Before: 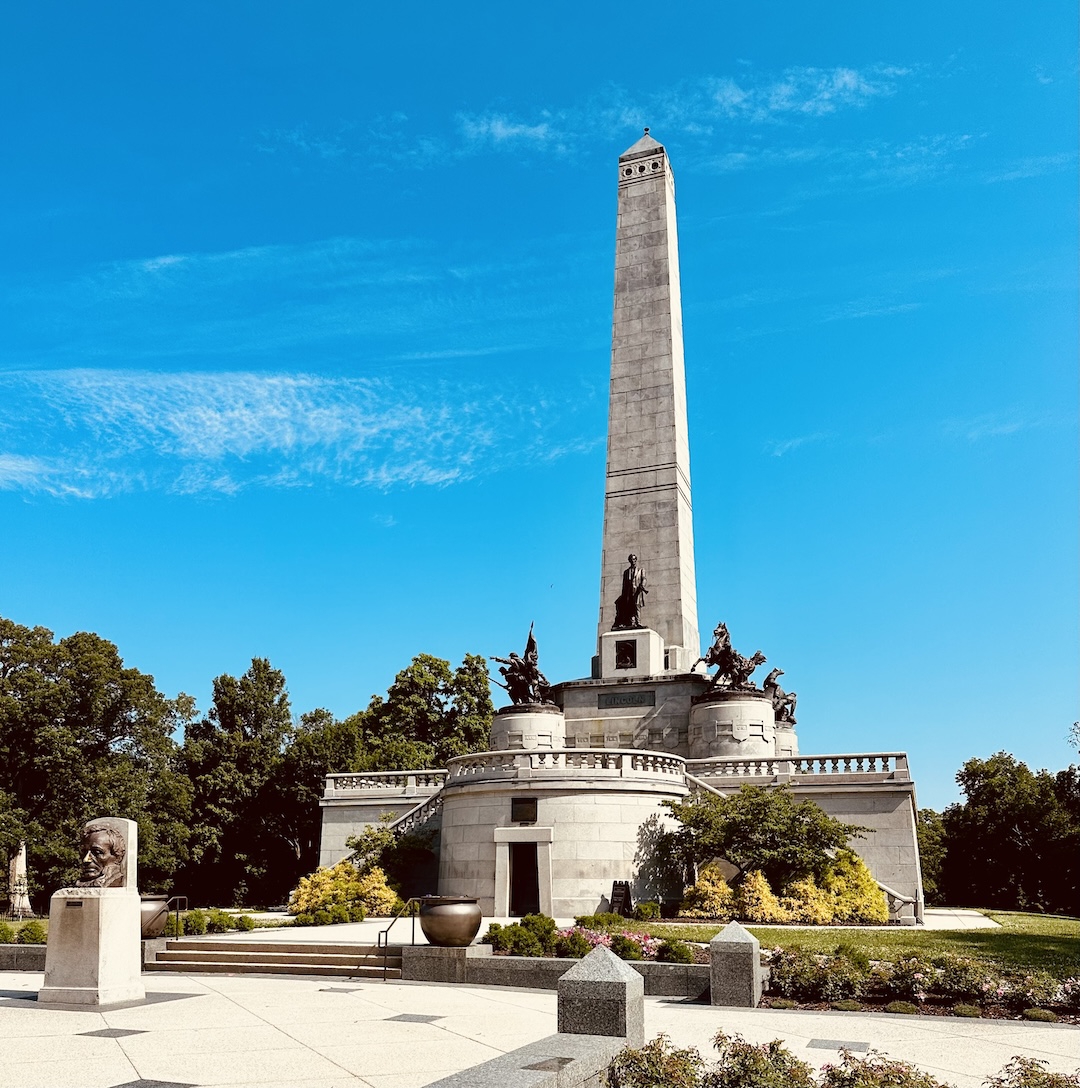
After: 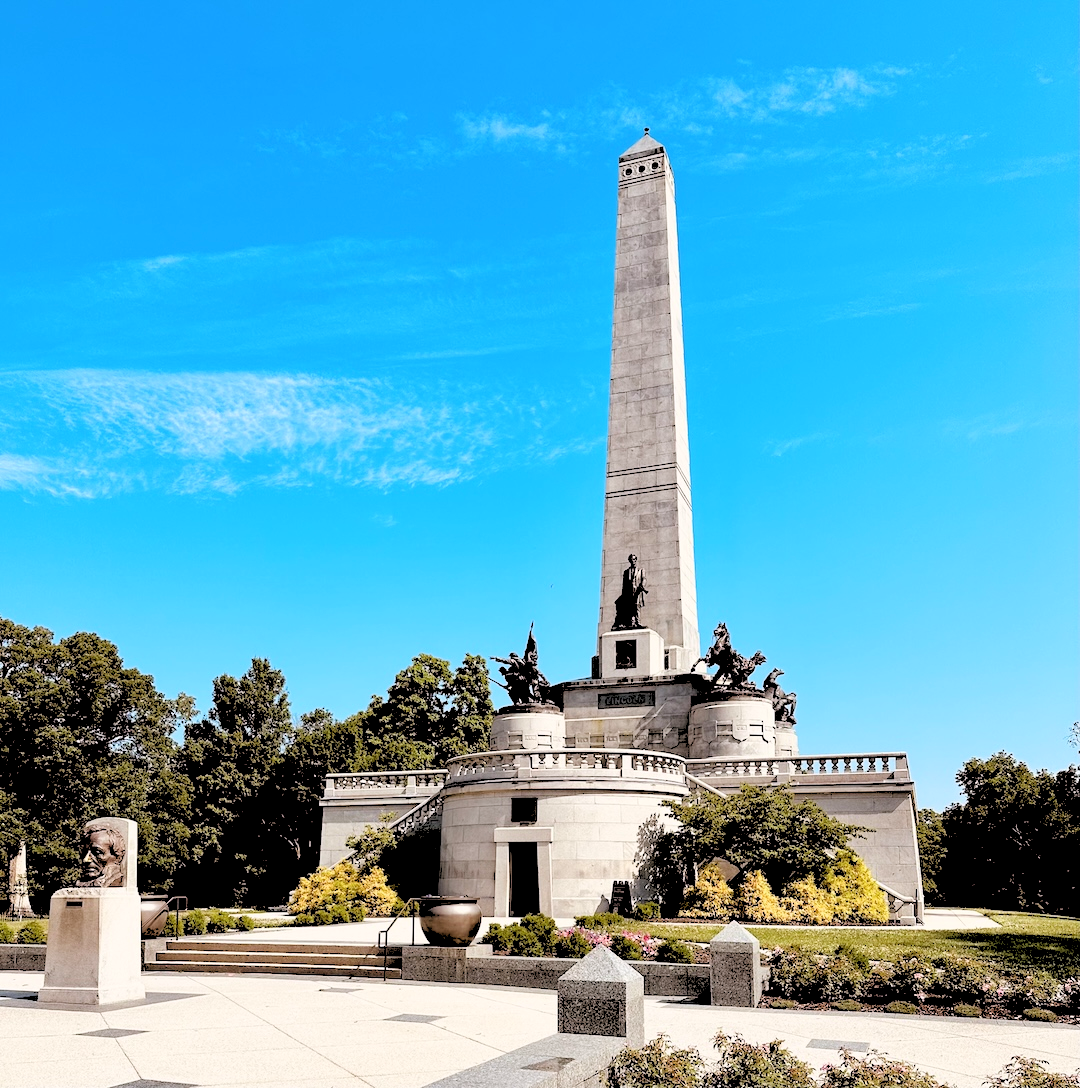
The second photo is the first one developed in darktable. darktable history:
white balance: red 1.009, blue 1.027
rgb levels: levels [[0.027, 0.429, 0.996], [0, 0.5, 1], [0, 0.5, 1]]
